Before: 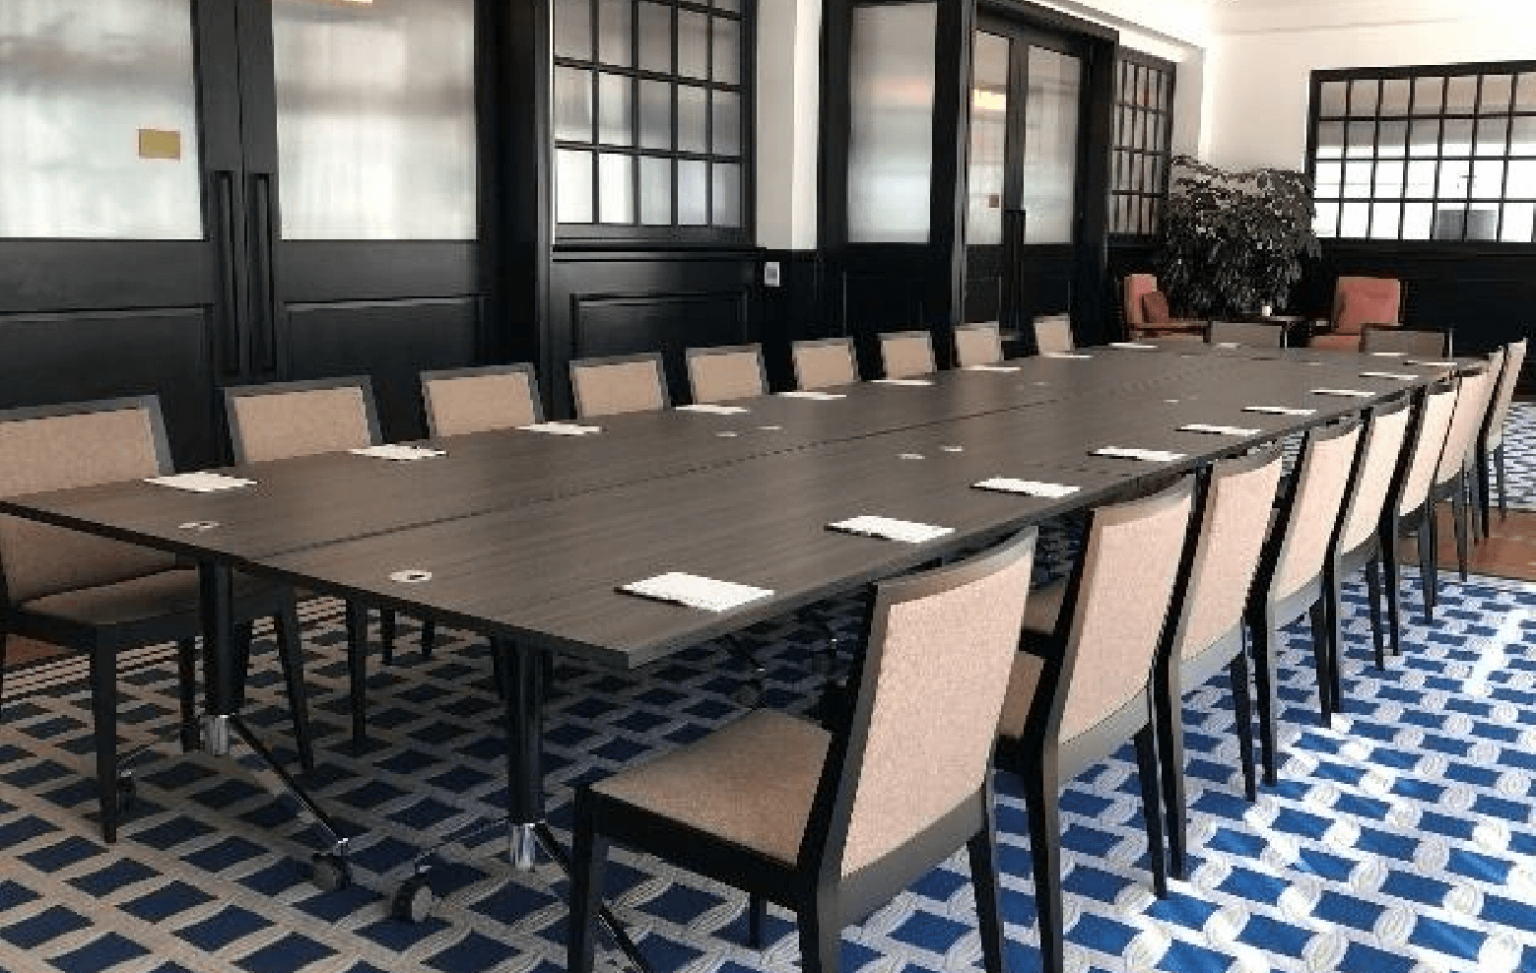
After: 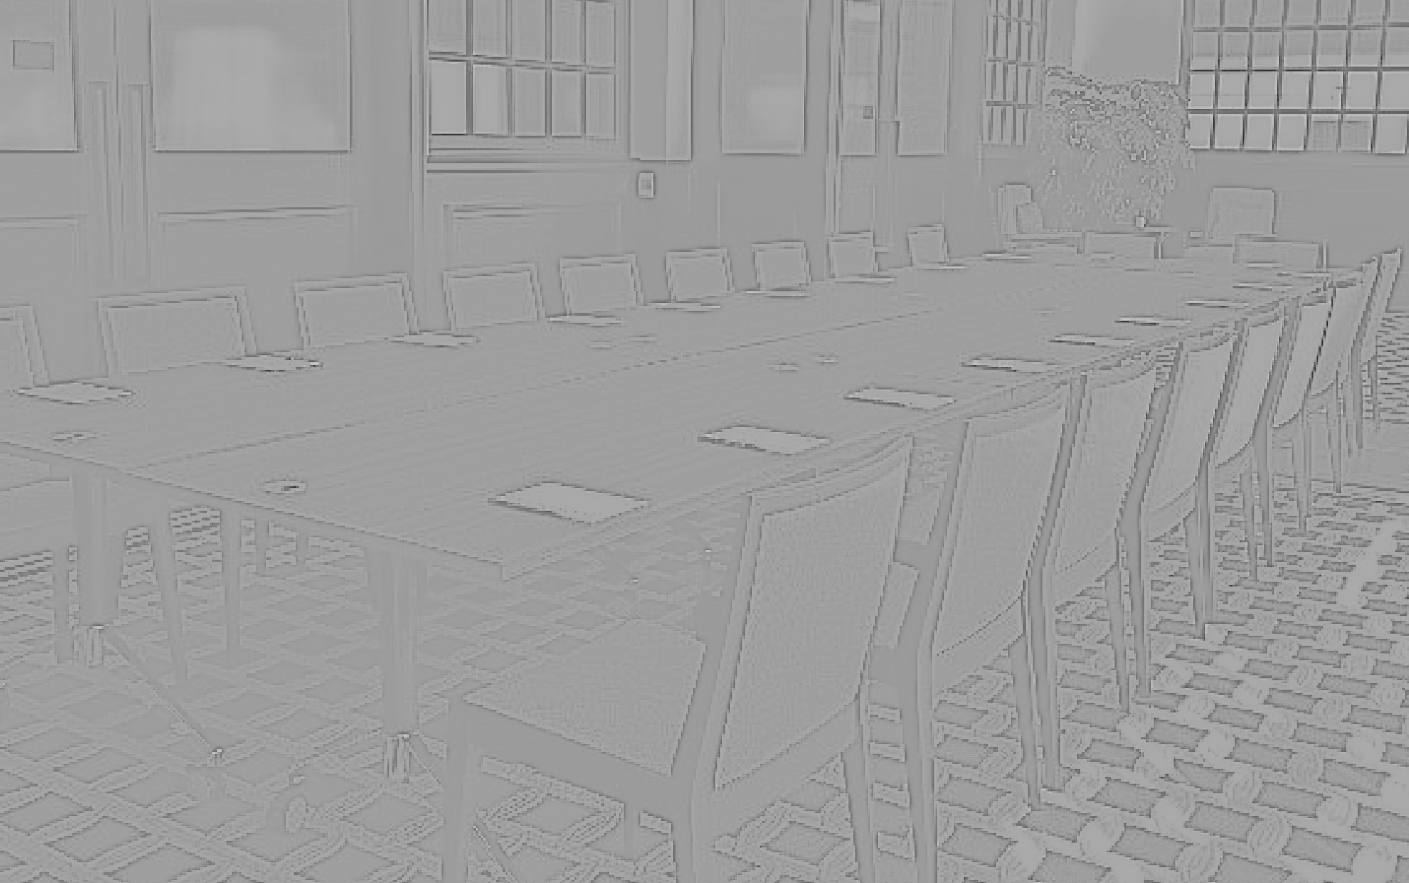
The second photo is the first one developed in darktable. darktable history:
crop and rotate: left 8.262%, top 9.226%
tone equalizer: -8 EV -0.75 EV, -7 EV -0.7 EV, -6 EV -0.6 EV, -5 EV -0.4 EV, -3 EV 0.4 EV, -2 EV 0.6 EV, -1 EV 0.7 EV, +0 EV 0.75 EV, edges refinement/feathering 500, mask exposure compensation -1.57 EV, preserve details no
local contrast: highlights 0%, shadows 198%, detail 164%, midtone range 0.001
exposure: black level correction 0.009, exposure 0.014 EV, compensate highlight preservation false
base curve: curves: ch0 [(0, 0) (0.028, 0.03) (0.121, 0.232) (0.46, 0.748) (0.859, 0.968) (1, 1)], preserve colors none
highpass: sharpness 5.84%, contrast boost 8.44%
